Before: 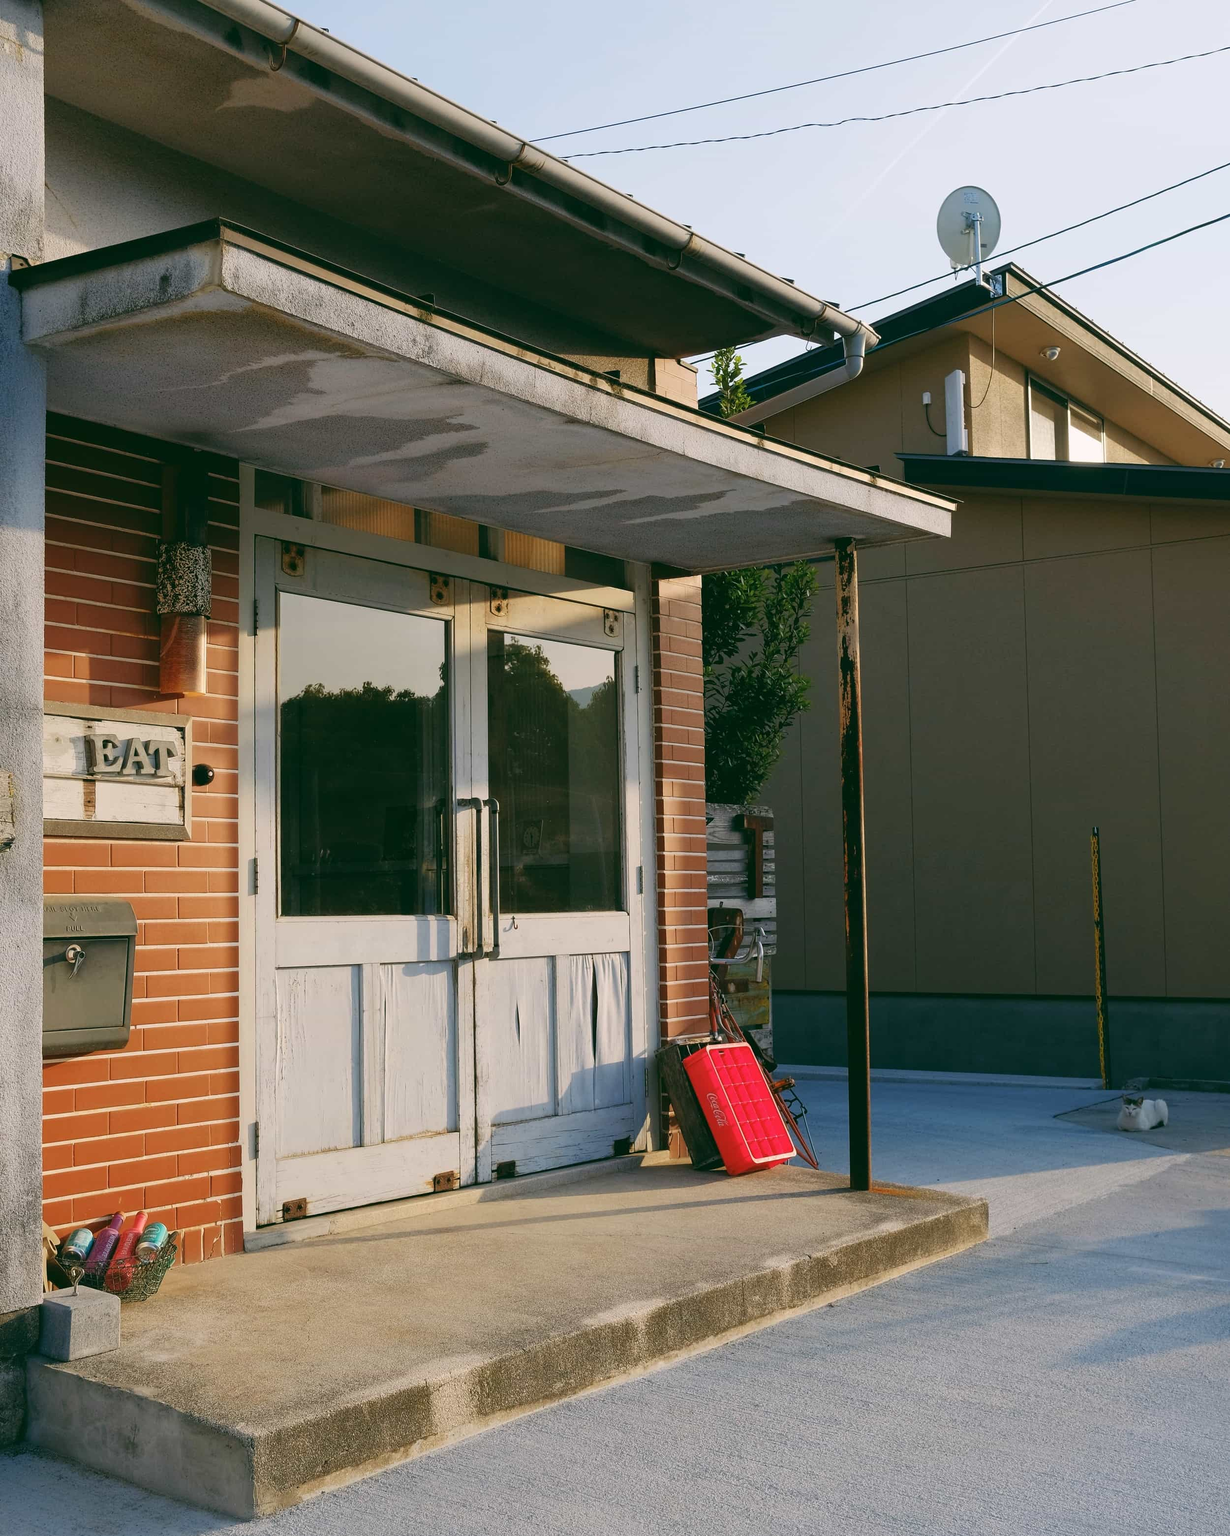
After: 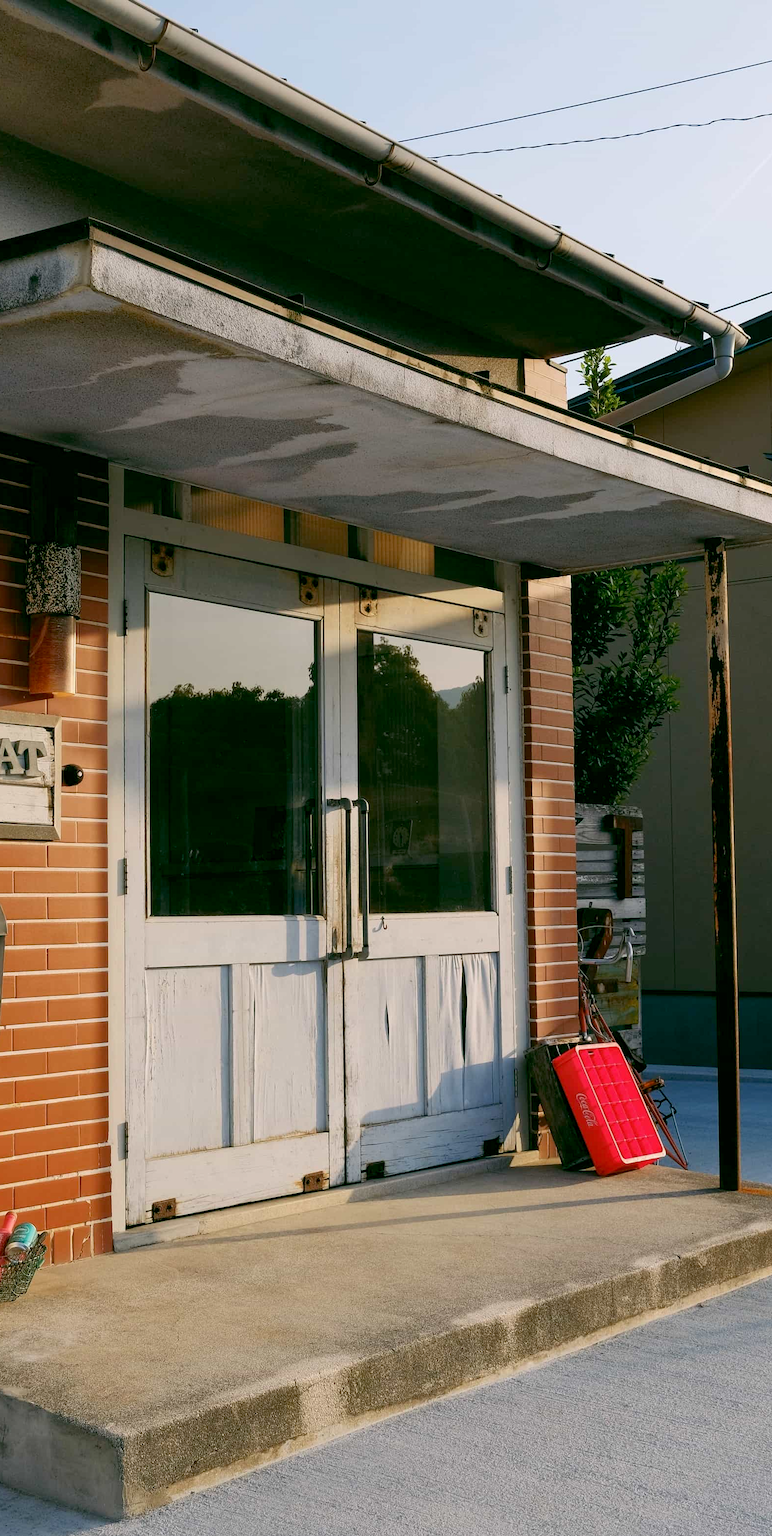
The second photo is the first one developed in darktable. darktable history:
exposure: black level correction 0.009, compensate highlight preservation false
crop: left 10.644%, right 26.528%
